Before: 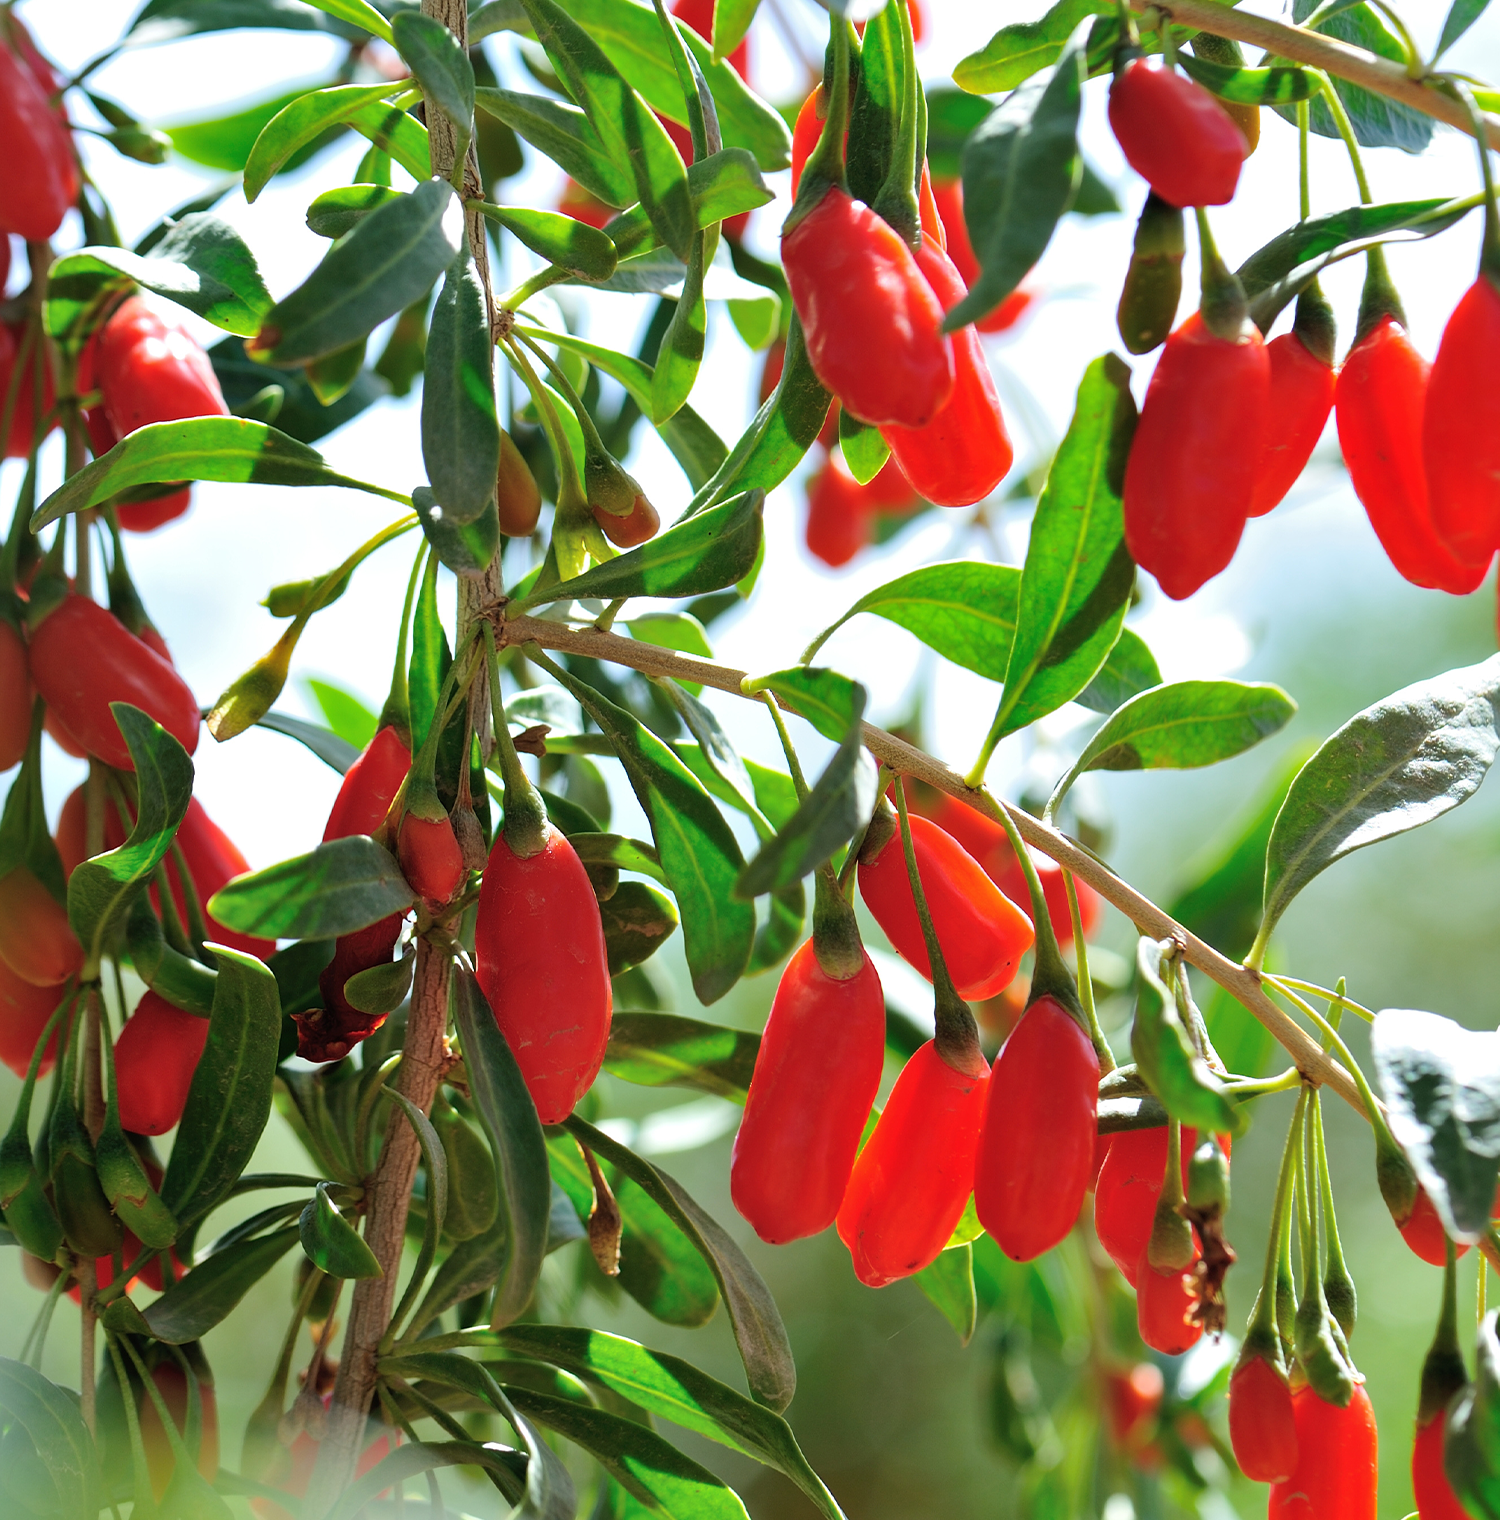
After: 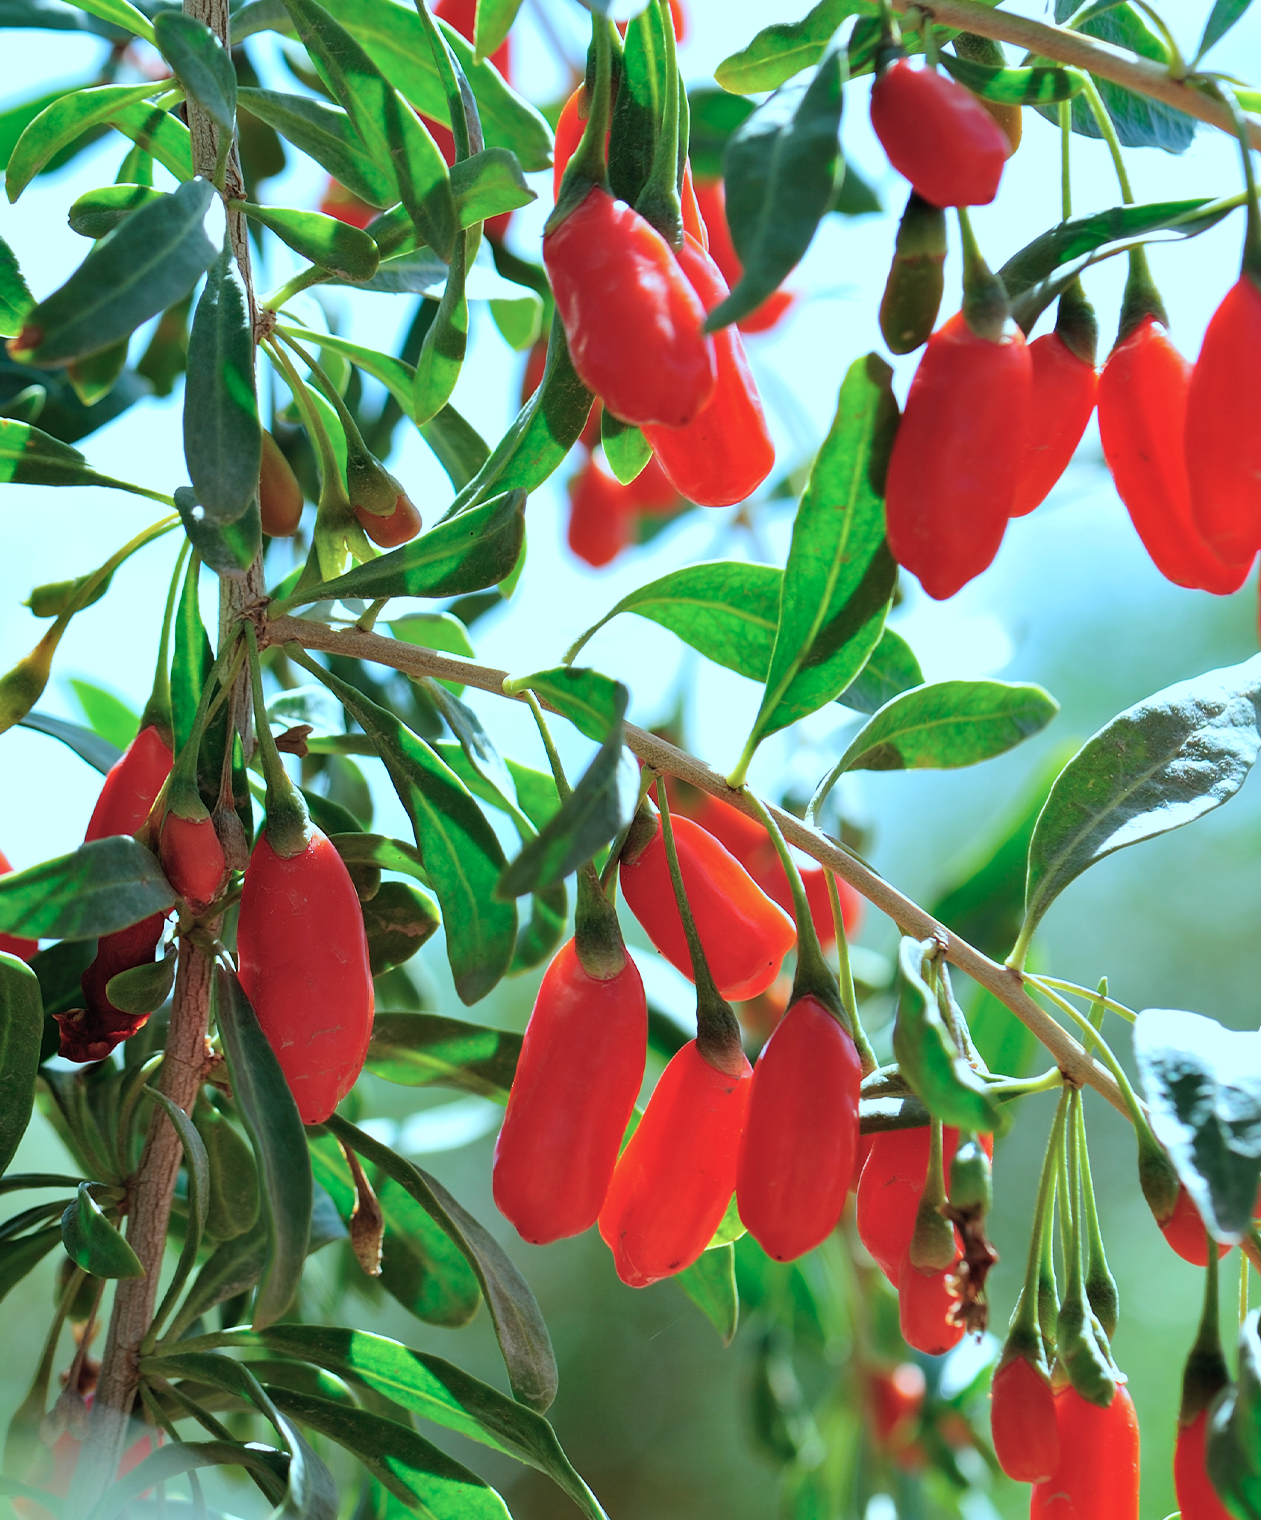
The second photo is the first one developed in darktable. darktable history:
crop: left 15.927%
color correction: highlights a* -10.38, highlights b* -19.75
